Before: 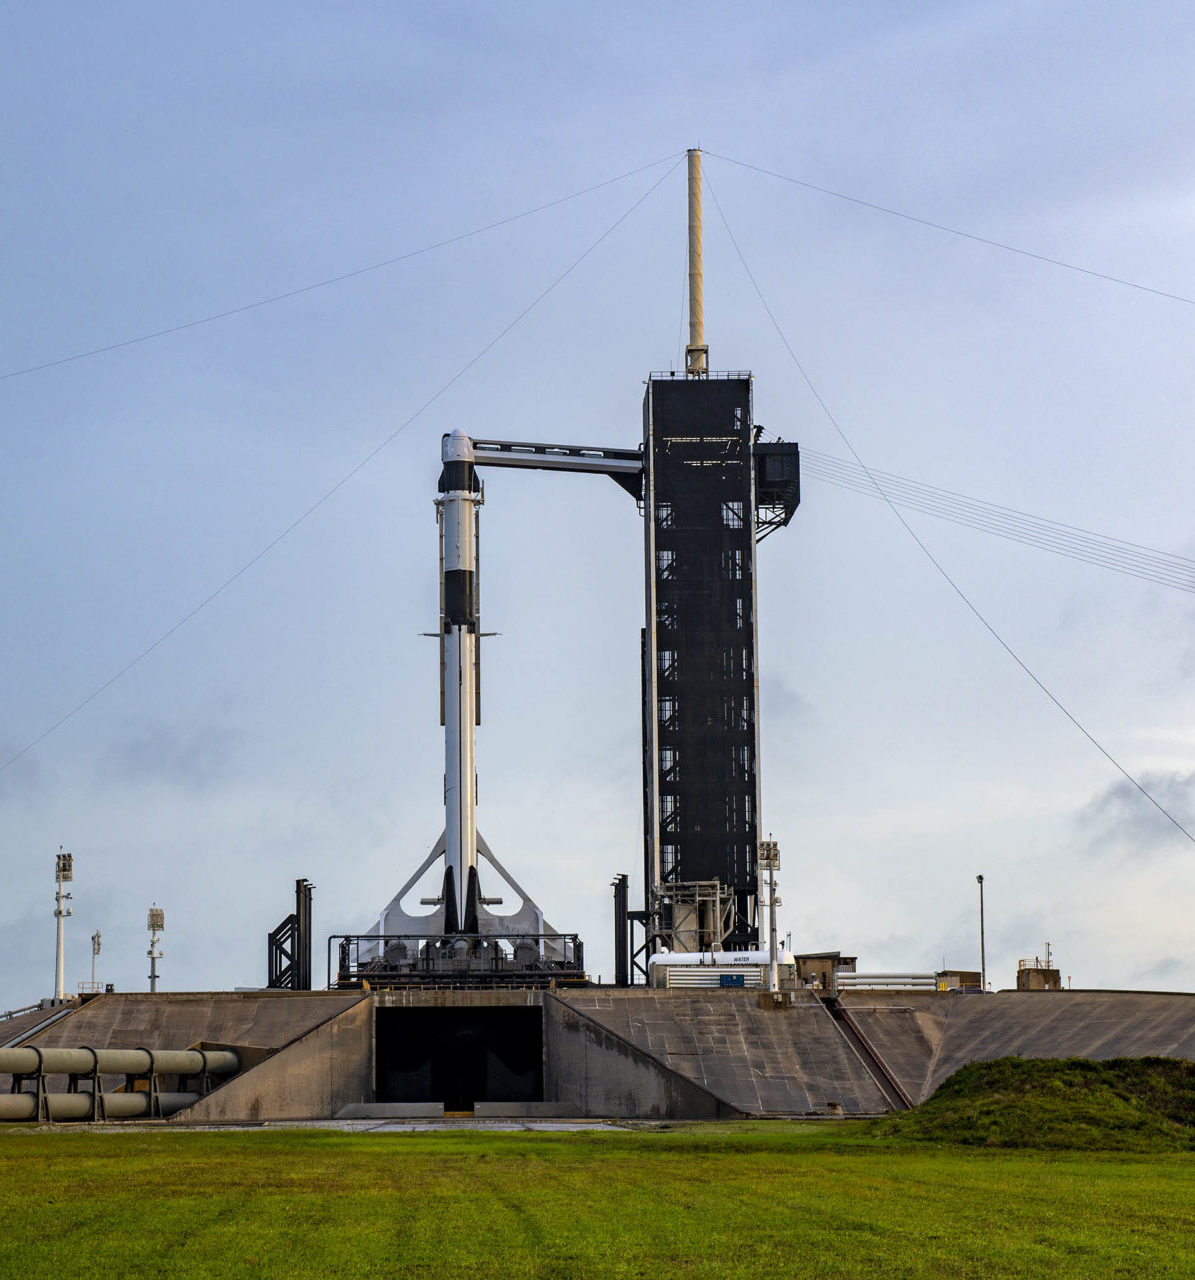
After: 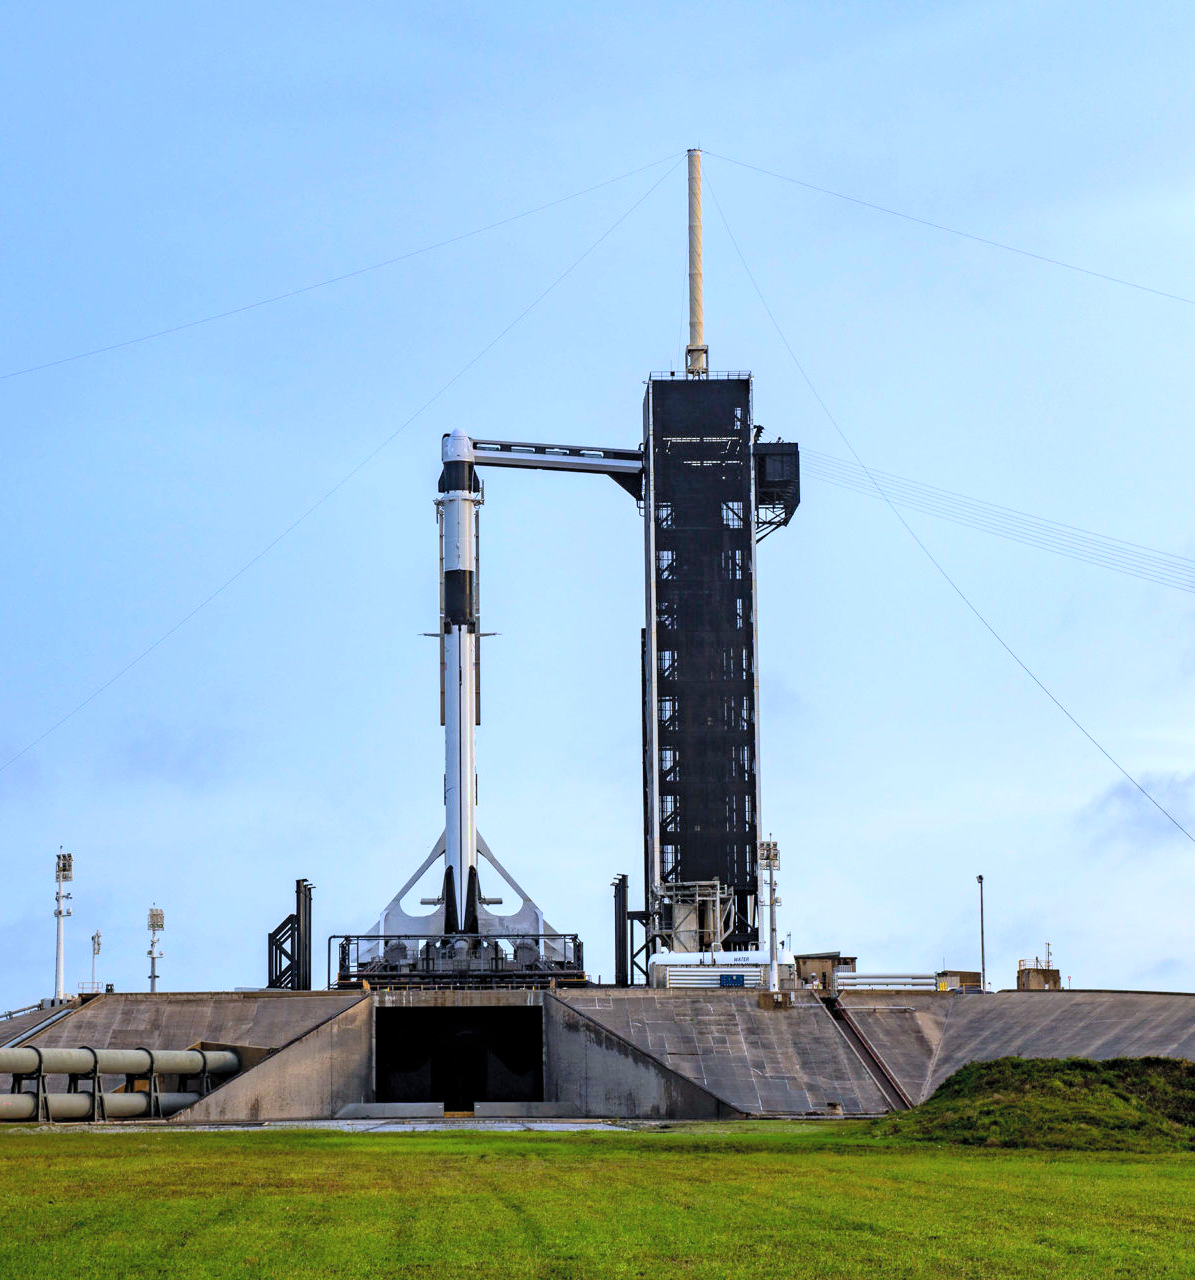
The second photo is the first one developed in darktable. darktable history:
white balance: red 0.948, green 1.02, blue 1.176
contrast brightness saturation: contrast 0.14, brightness 0.21
